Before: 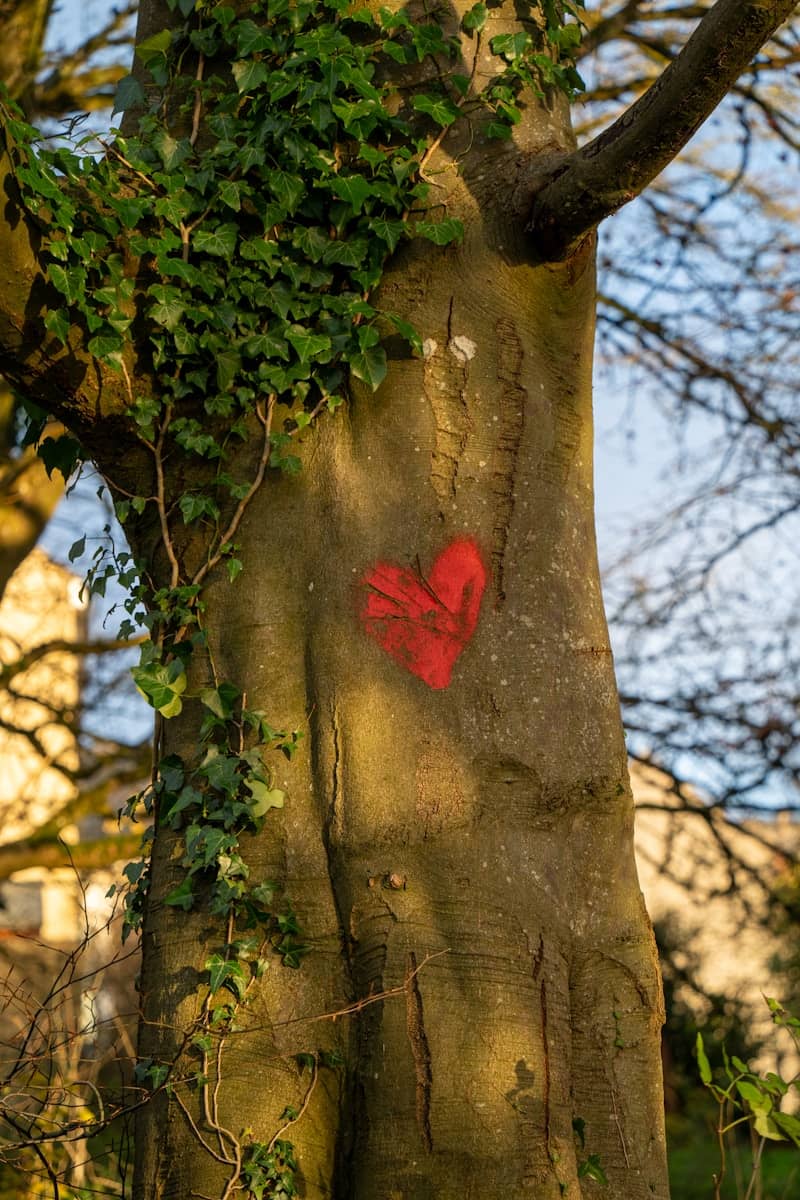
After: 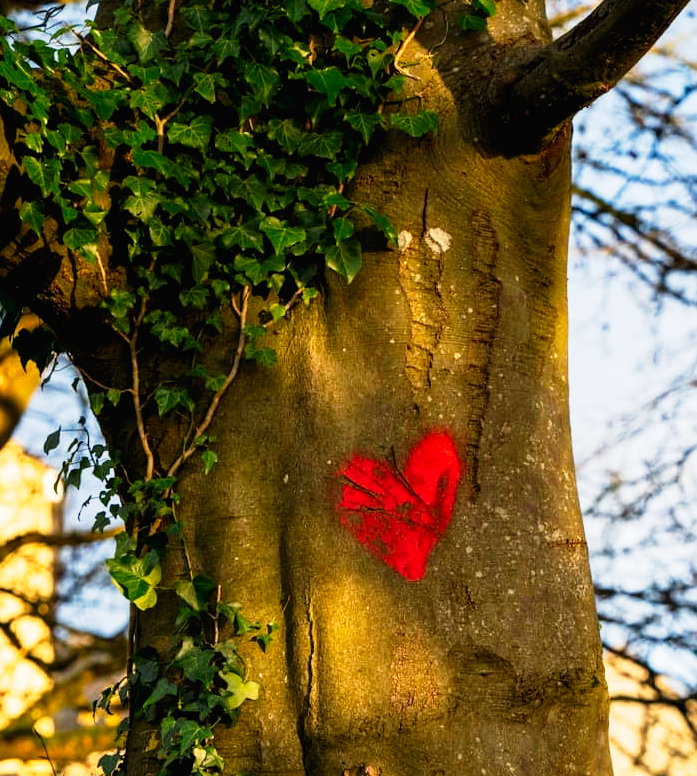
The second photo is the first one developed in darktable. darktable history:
tone curve: curves: ch0 [(0.016, 0.011) (0.084, 0.026) (0.469, 0.508) (0.721, 0.862) (1, 1)], preserve colors none
crop: left 3.154%, top 9.002%, right 9.611%, bottom 26.273%
